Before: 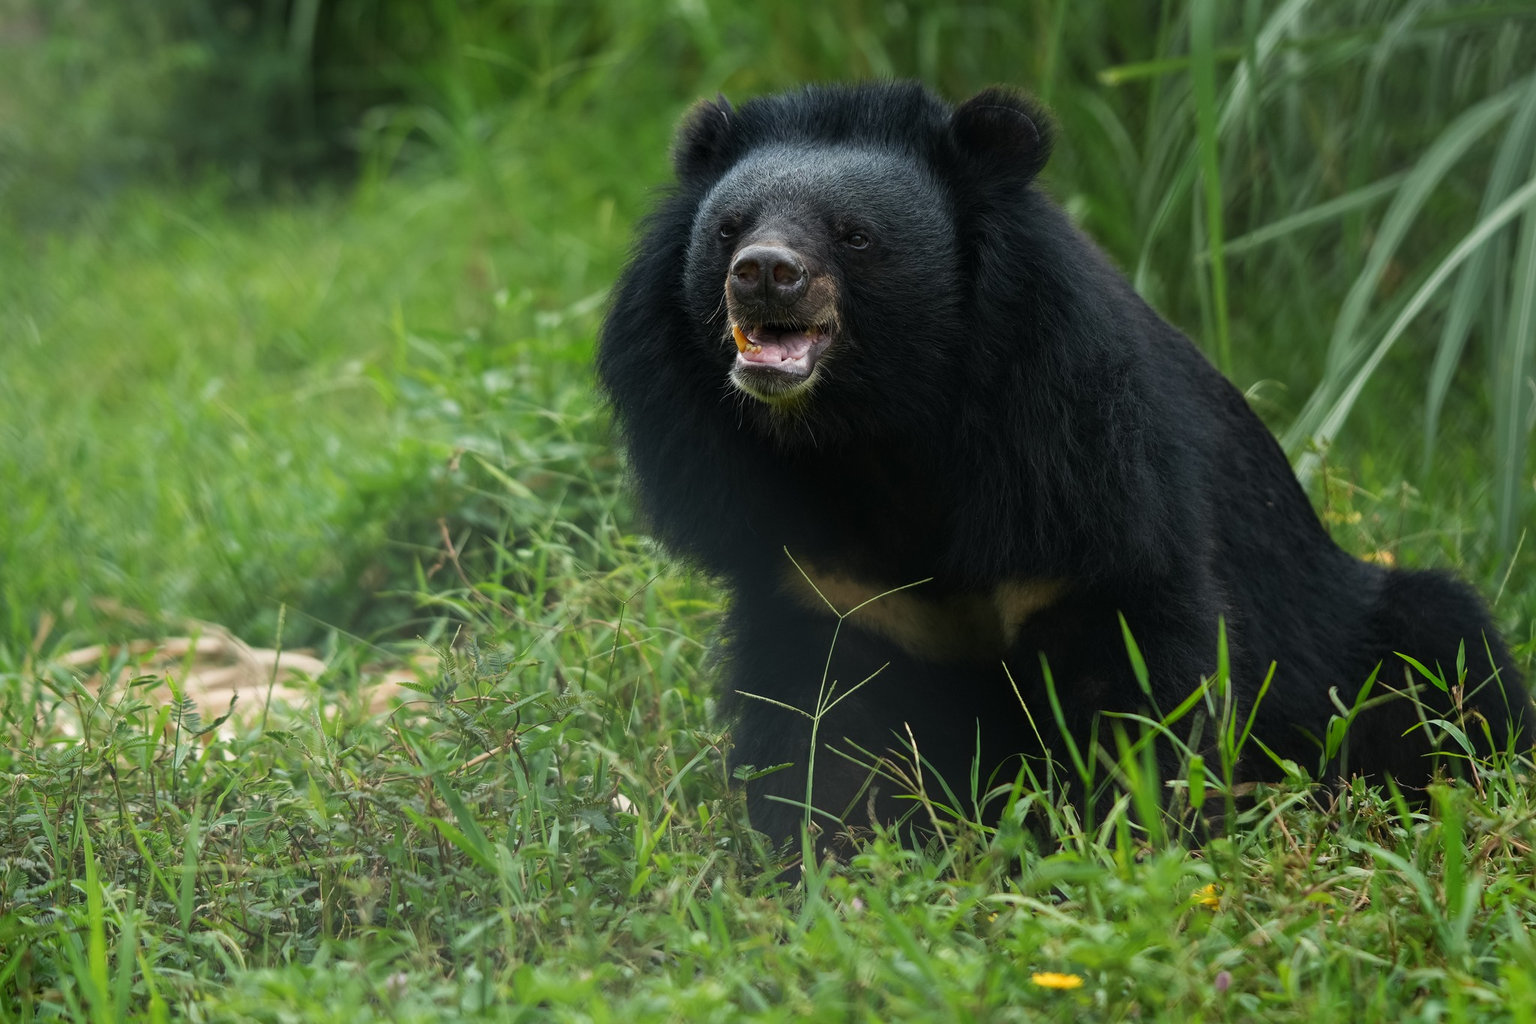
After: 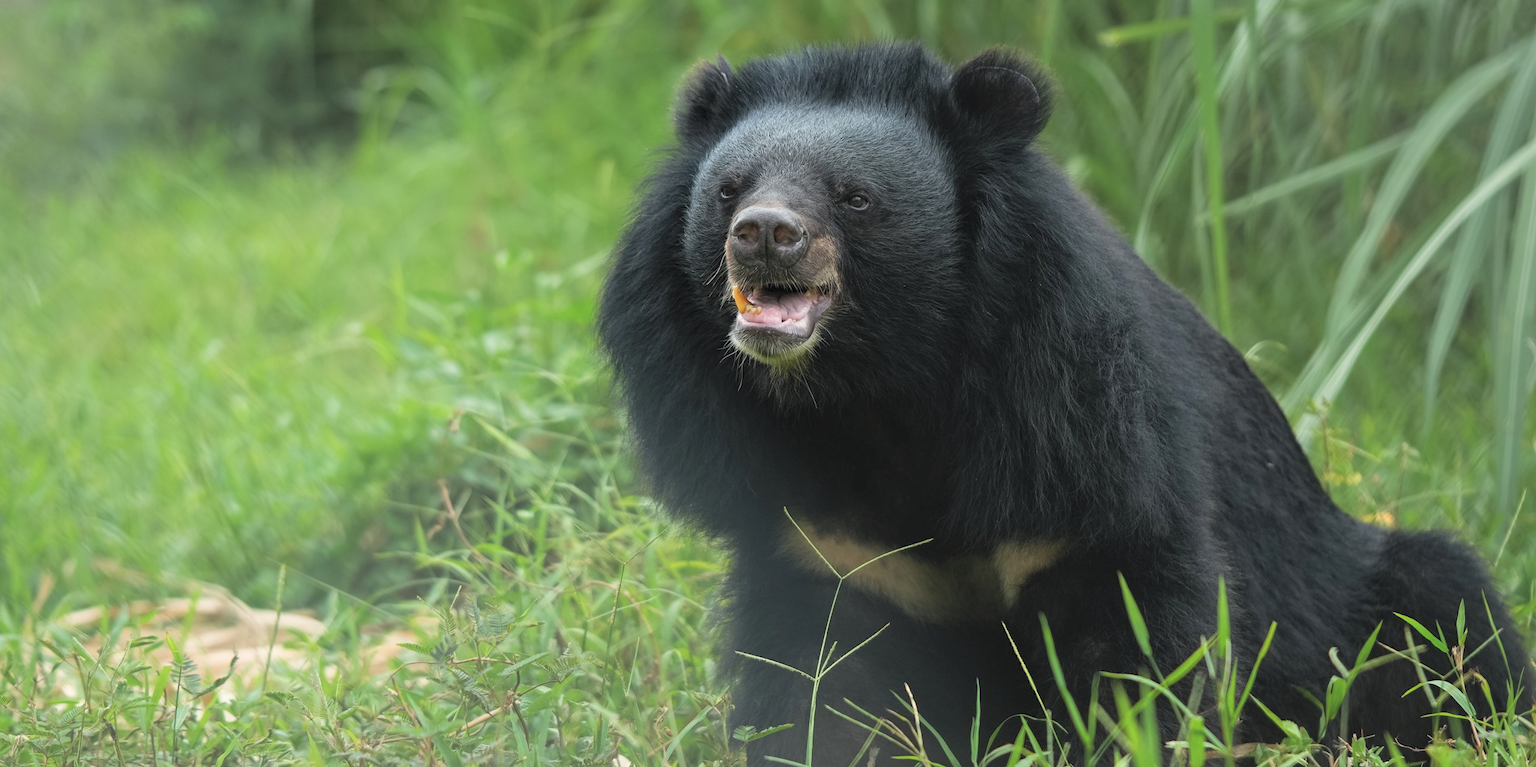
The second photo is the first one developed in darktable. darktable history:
crop: top 3.857%, bottom 21.132%
contrast brightness saturation: brightness 0.28
